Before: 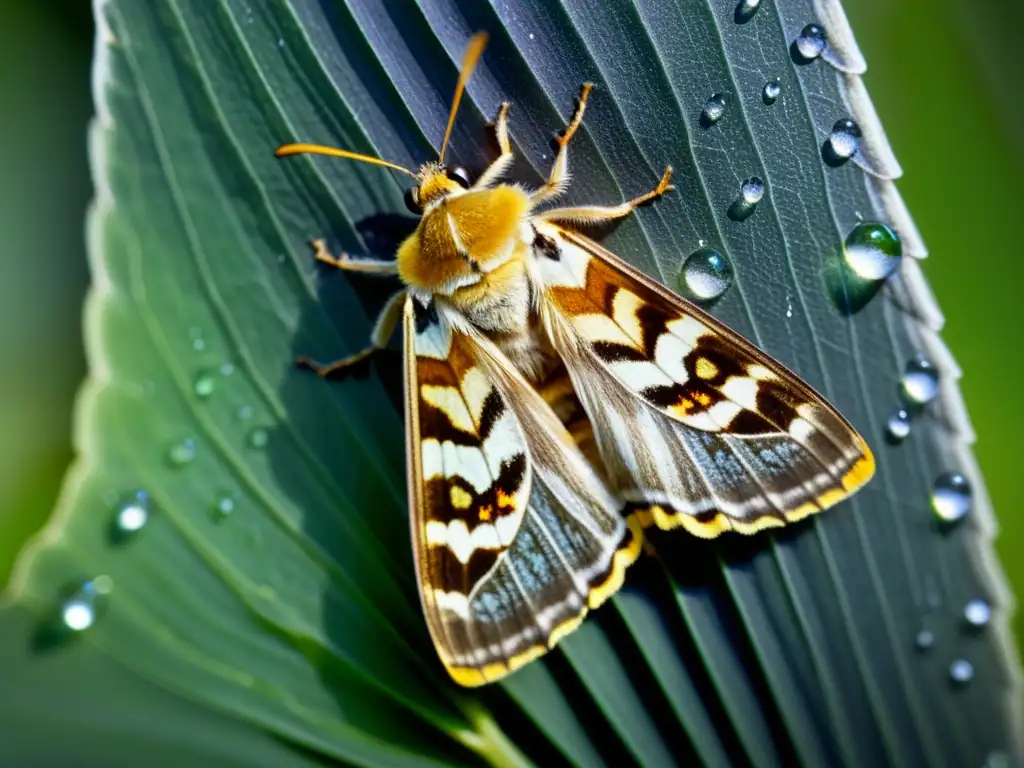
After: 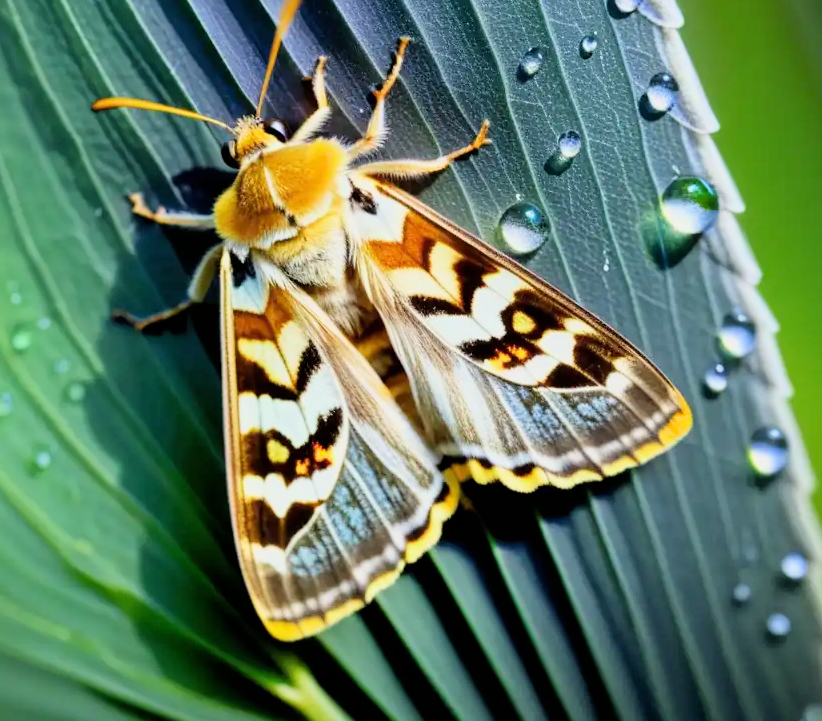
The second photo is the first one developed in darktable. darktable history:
crop and rotate: left 17.961%, top 5.997%, right 1.704%
filmic rgb: black relative exposure -7.65 EV, white relative exposure 4.56 EV, hardness 3.61, color science v6 (2022)
exposure: black level correction 0, exposure 0.953 EV, compensate highlight preservation false
